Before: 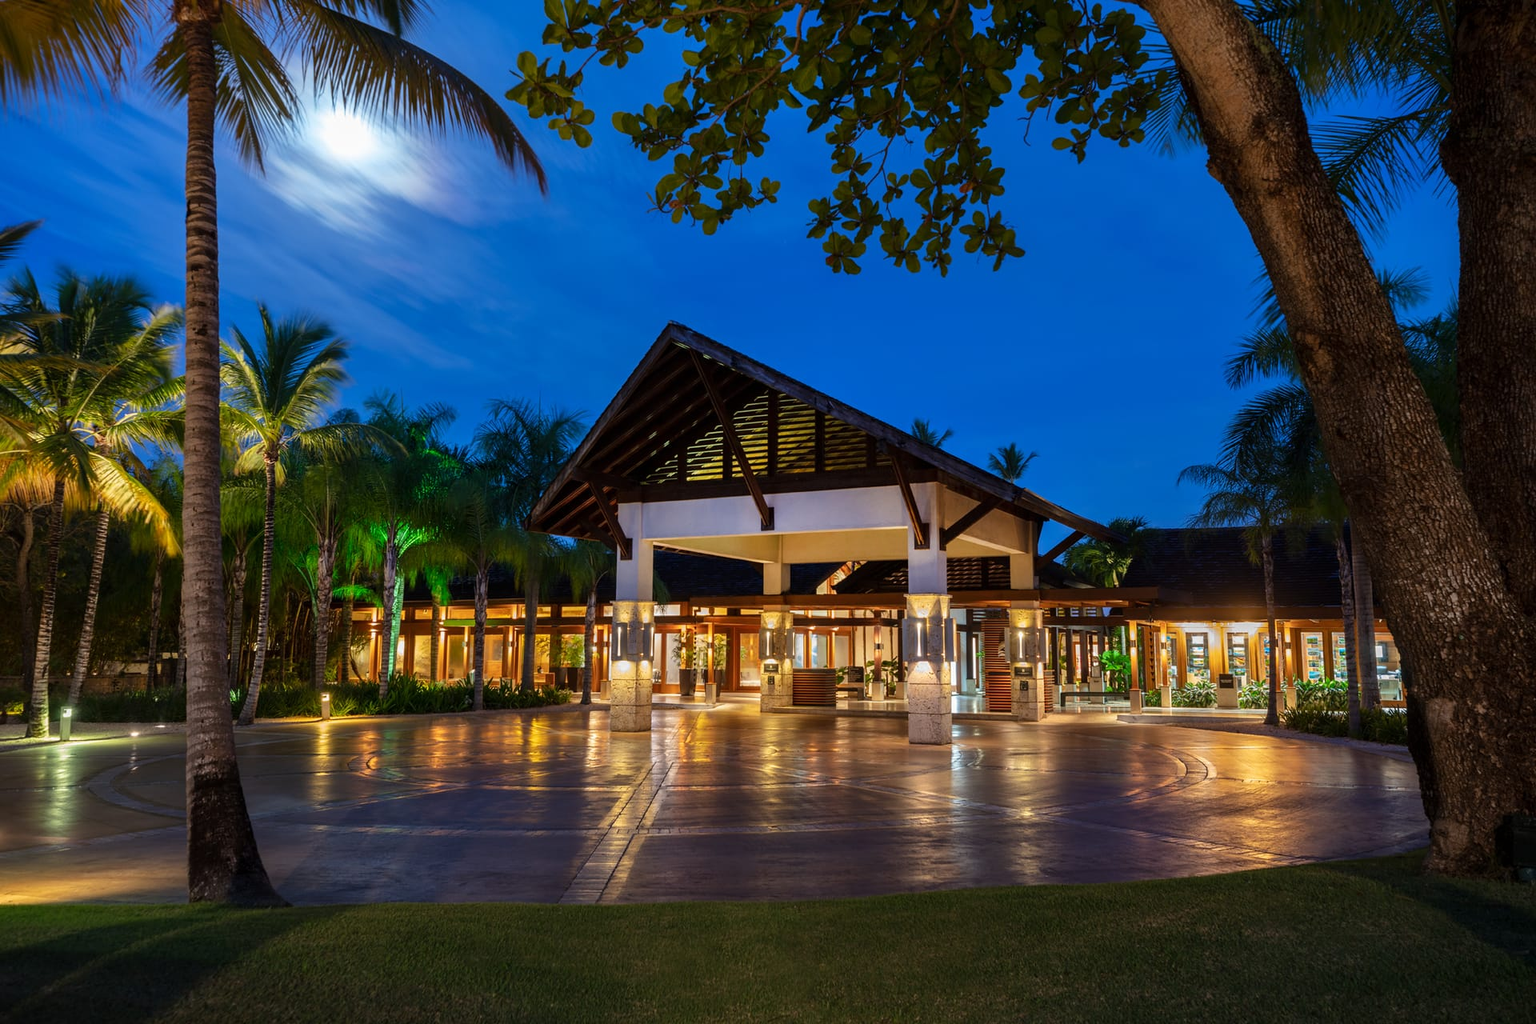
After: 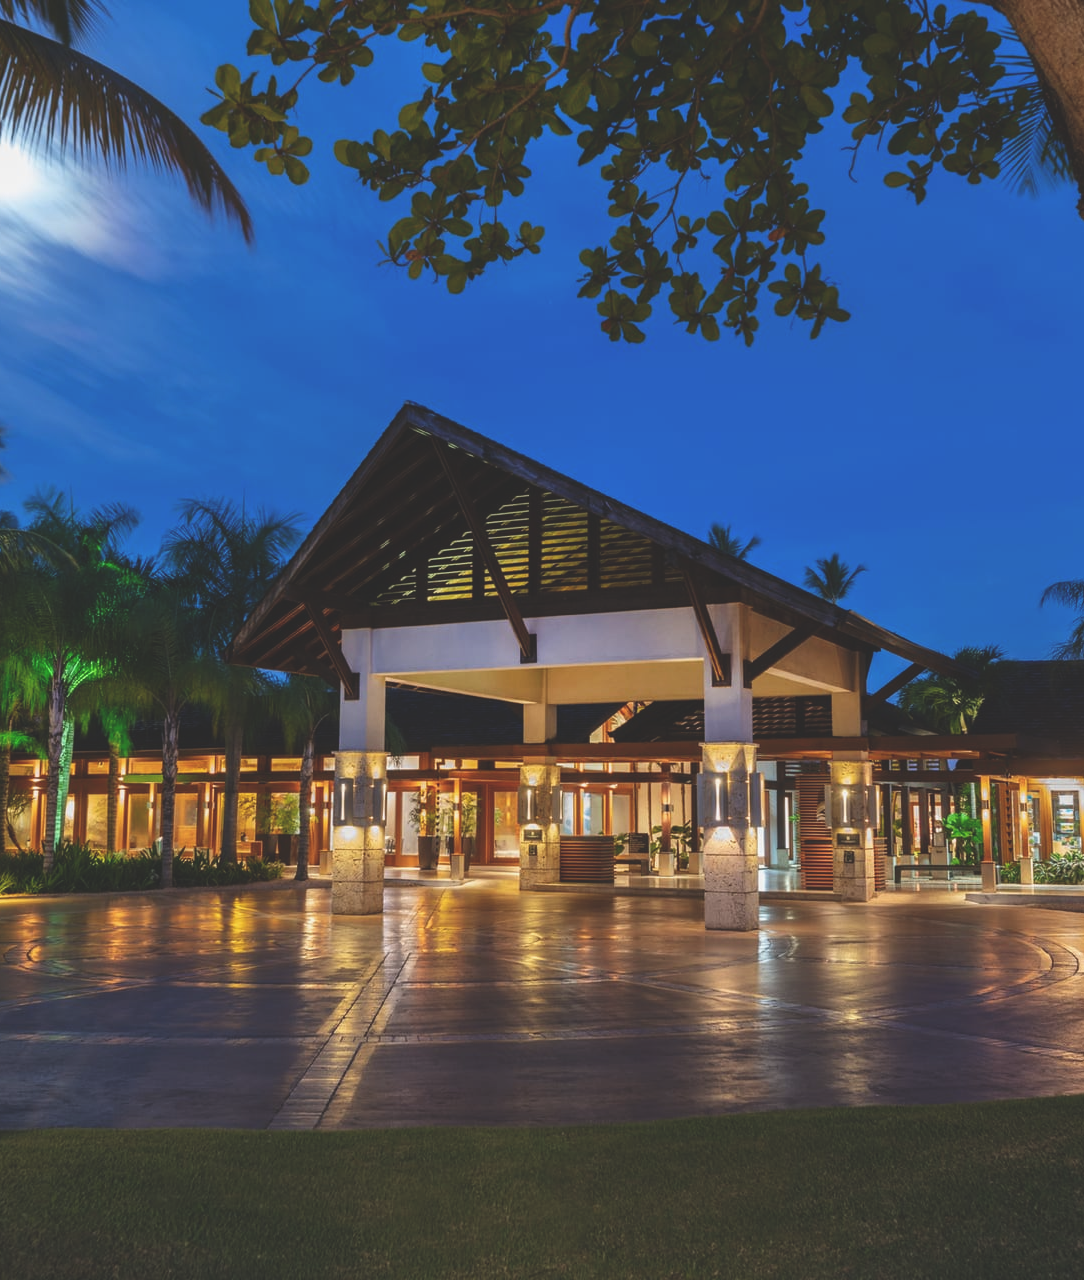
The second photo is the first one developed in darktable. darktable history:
crop and rotate: left 22.491%, right 21.004%
exposure: black level correction -0.025, exposure -0.12 EV, compensate highlight preservation false
